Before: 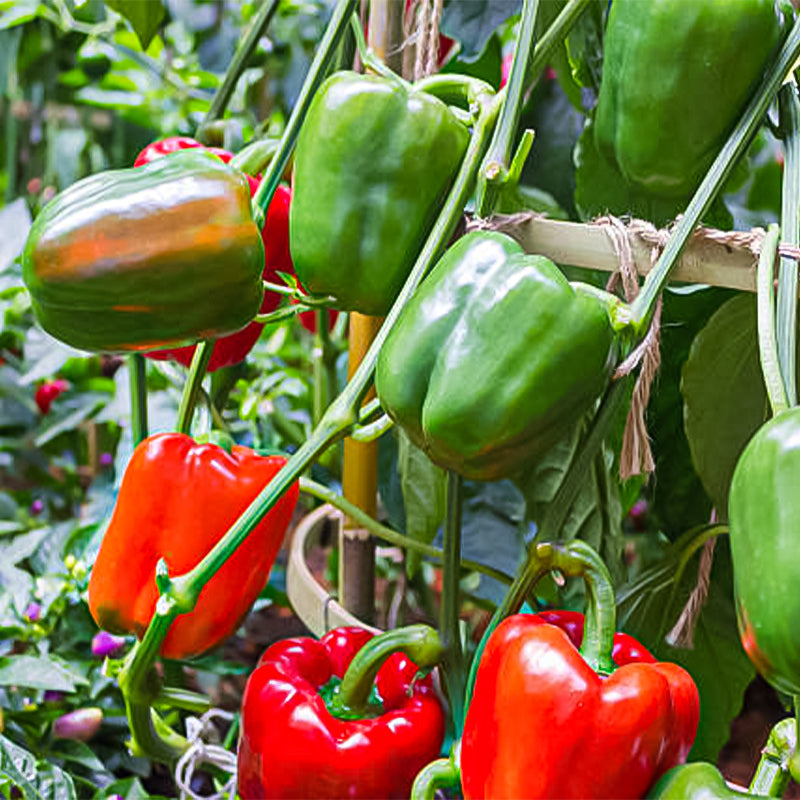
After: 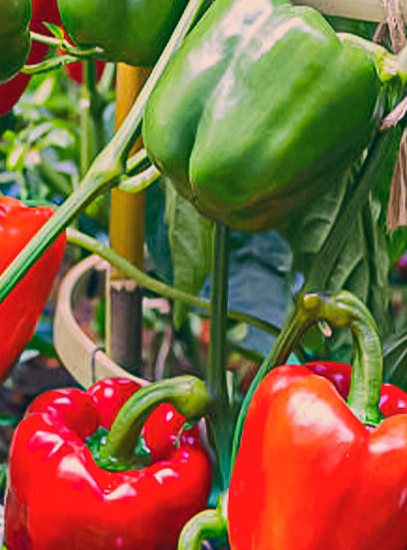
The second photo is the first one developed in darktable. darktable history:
crop and rotate: left 29.237%, top 31.152%, right 19.807%
contrast brightness saturation: contrast 0.14
exposure: exposure -0.064 EV, compensate highlight preservation false
color correction: highlights a* 10.32, highlights b* 14.66, shadows a* -9.59, shadows b* -15.02
shadows and highlights: soften with gaussian
tone equalizer: -8 EV -0.417 EV, -7 EV -0.389 EV, -6 EV -0.333 EV, -5 EV -0.222 EV, -3 EV 0.222 EV, -2 EV 0.333 EV, -1 EV 0.389 EV, +0 EV 0.417 EV, edges refinement/feathering 500, mask exposure compensation -1.57 EV, preserve details no
color balance rgb: contrast -30%
